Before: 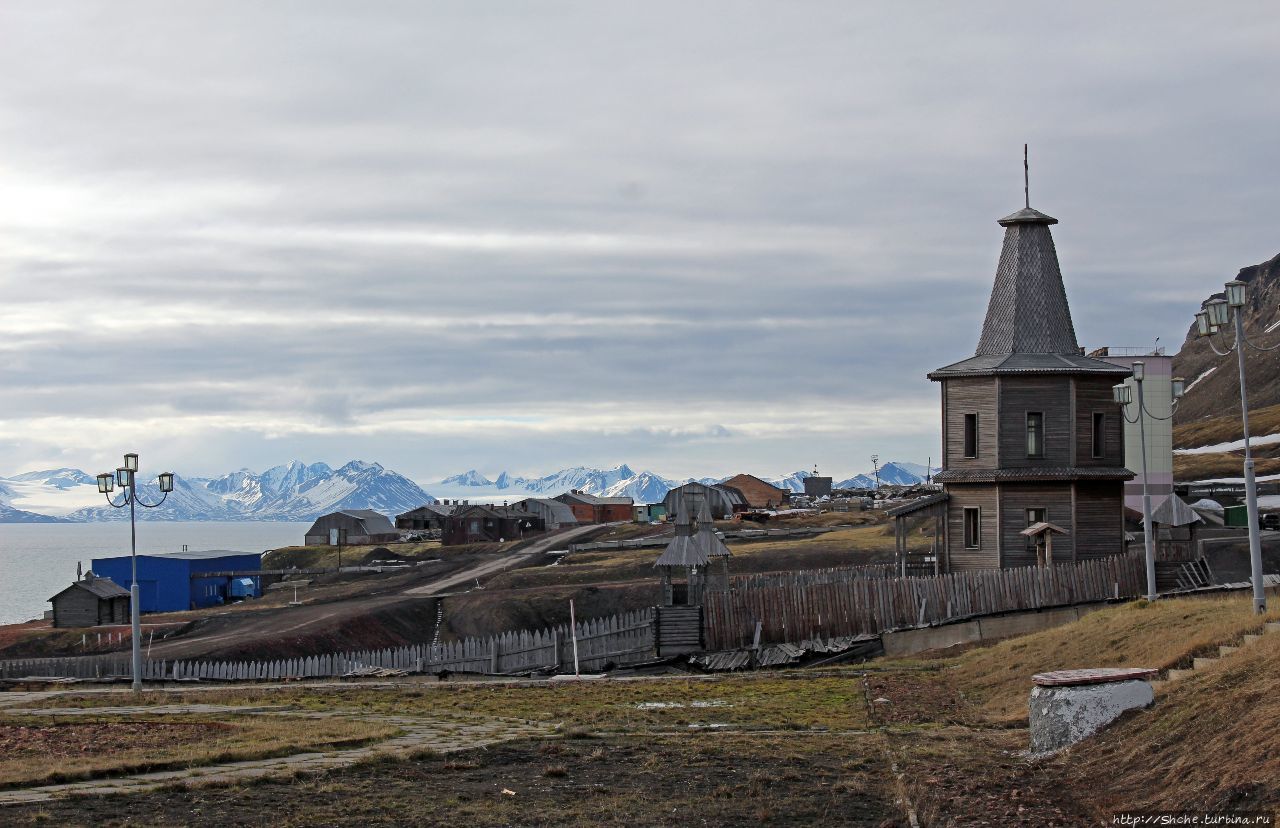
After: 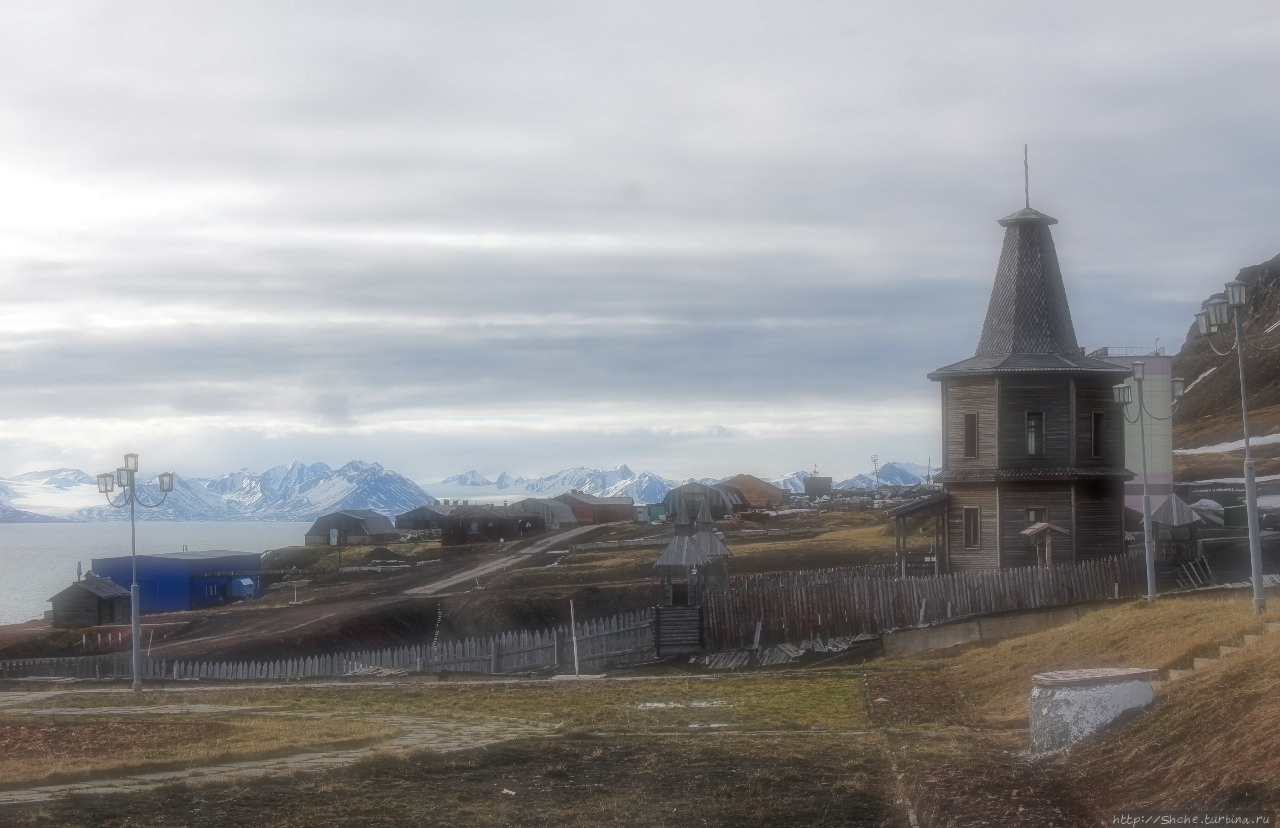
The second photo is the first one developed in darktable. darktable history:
exposure: compensate highlight preservation false
local contrast: highlights 40%, shadows 60%, detail 136%, midtone range 0.514
soften: on, module defaults
